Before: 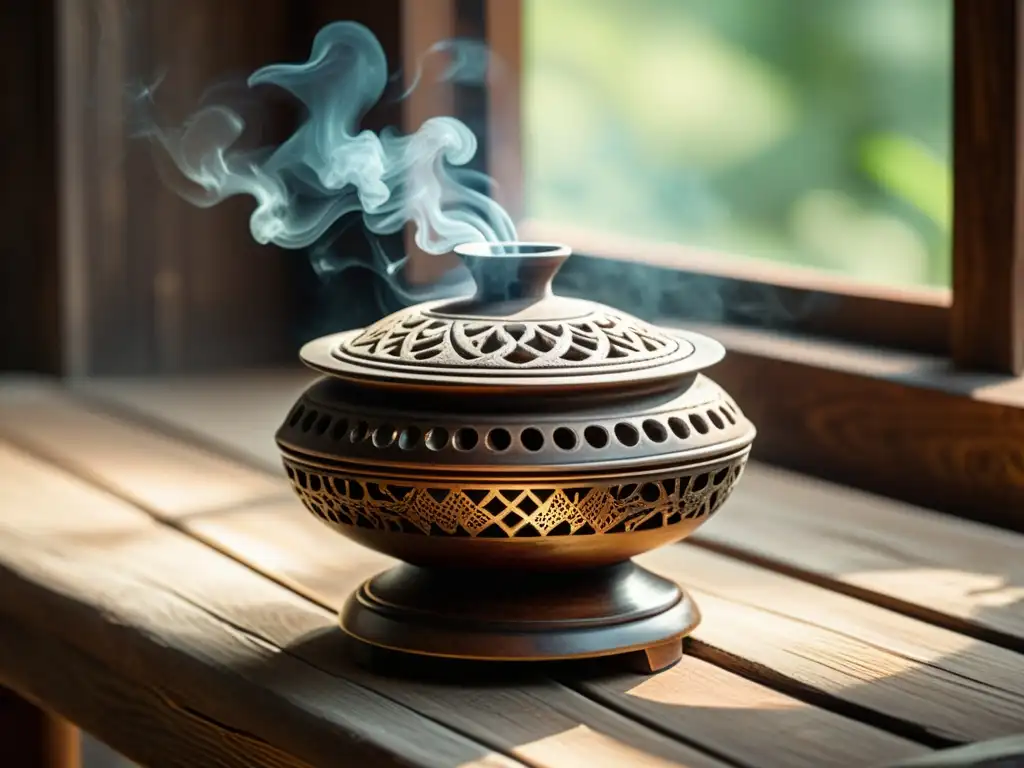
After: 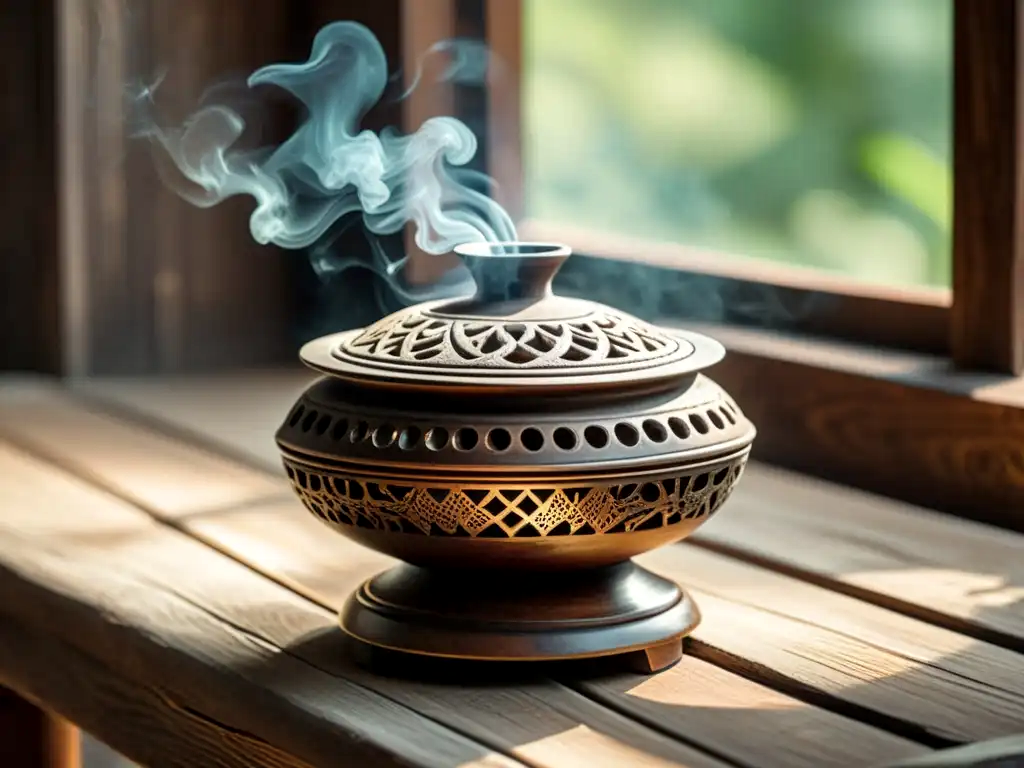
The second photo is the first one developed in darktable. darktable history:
local contrast: highlights 100%, shadows 100%, detail 120%, midtone range 0.2
shadows and highlights: white point adjustment 0.1, highlights -70, soften with gaussian
